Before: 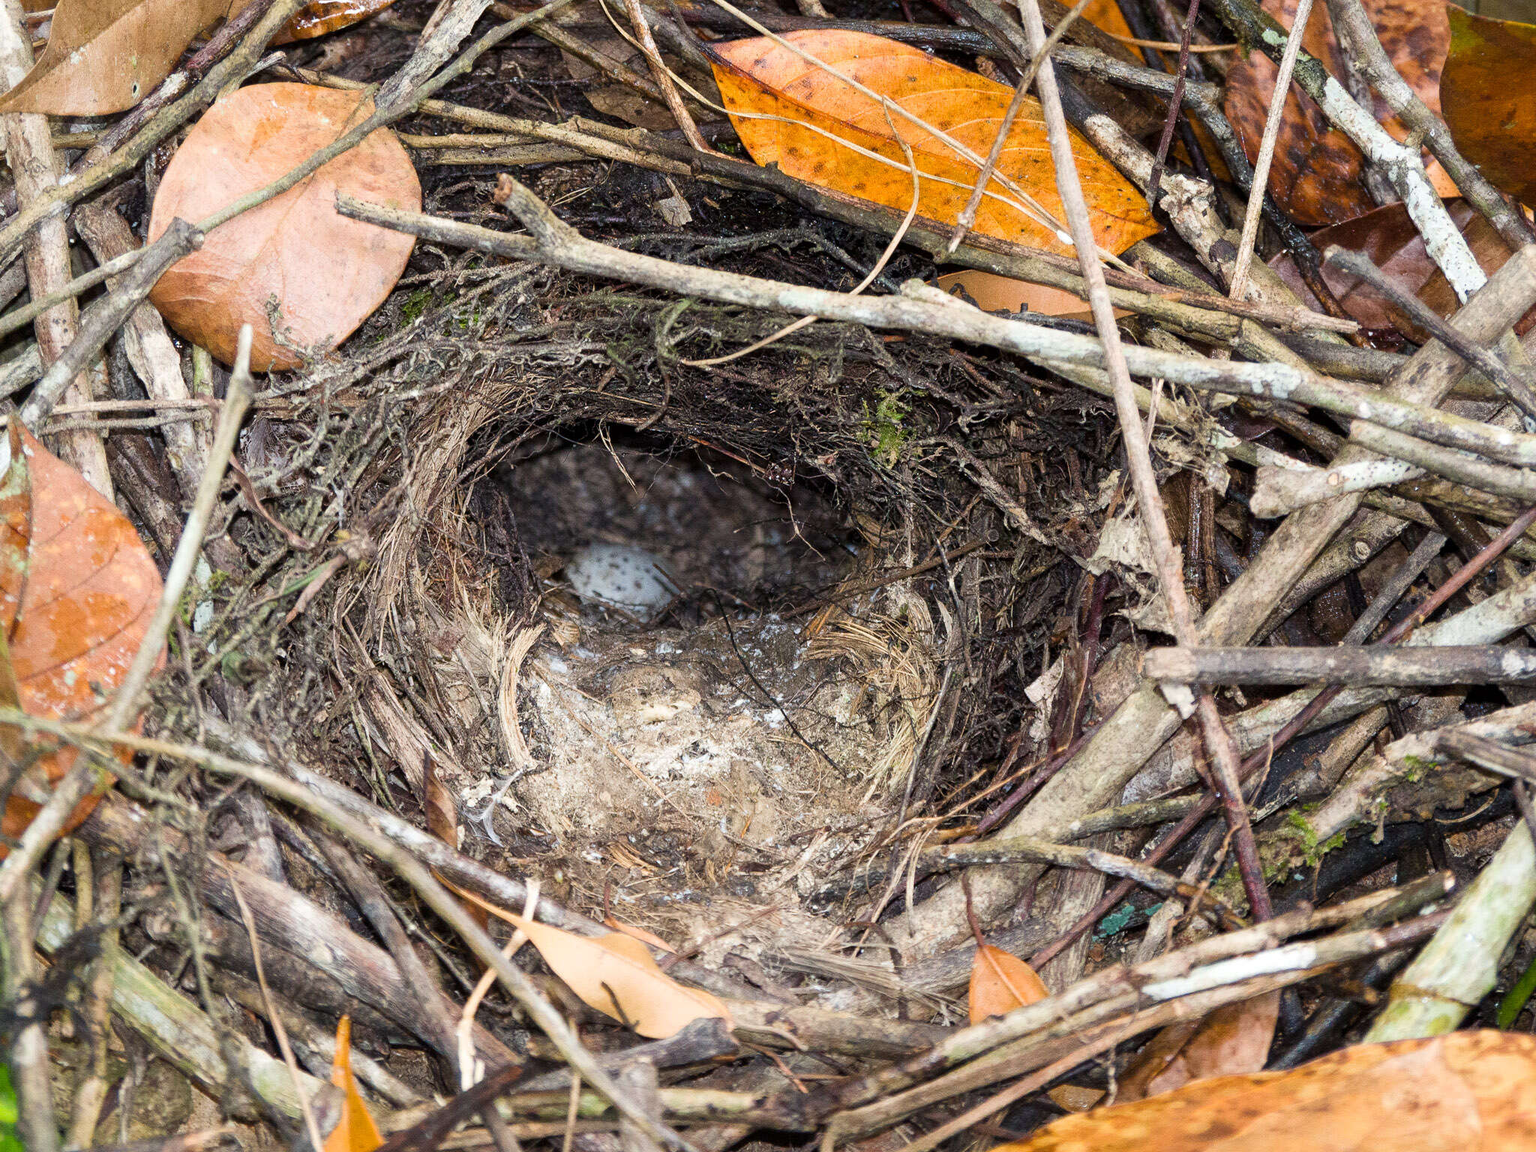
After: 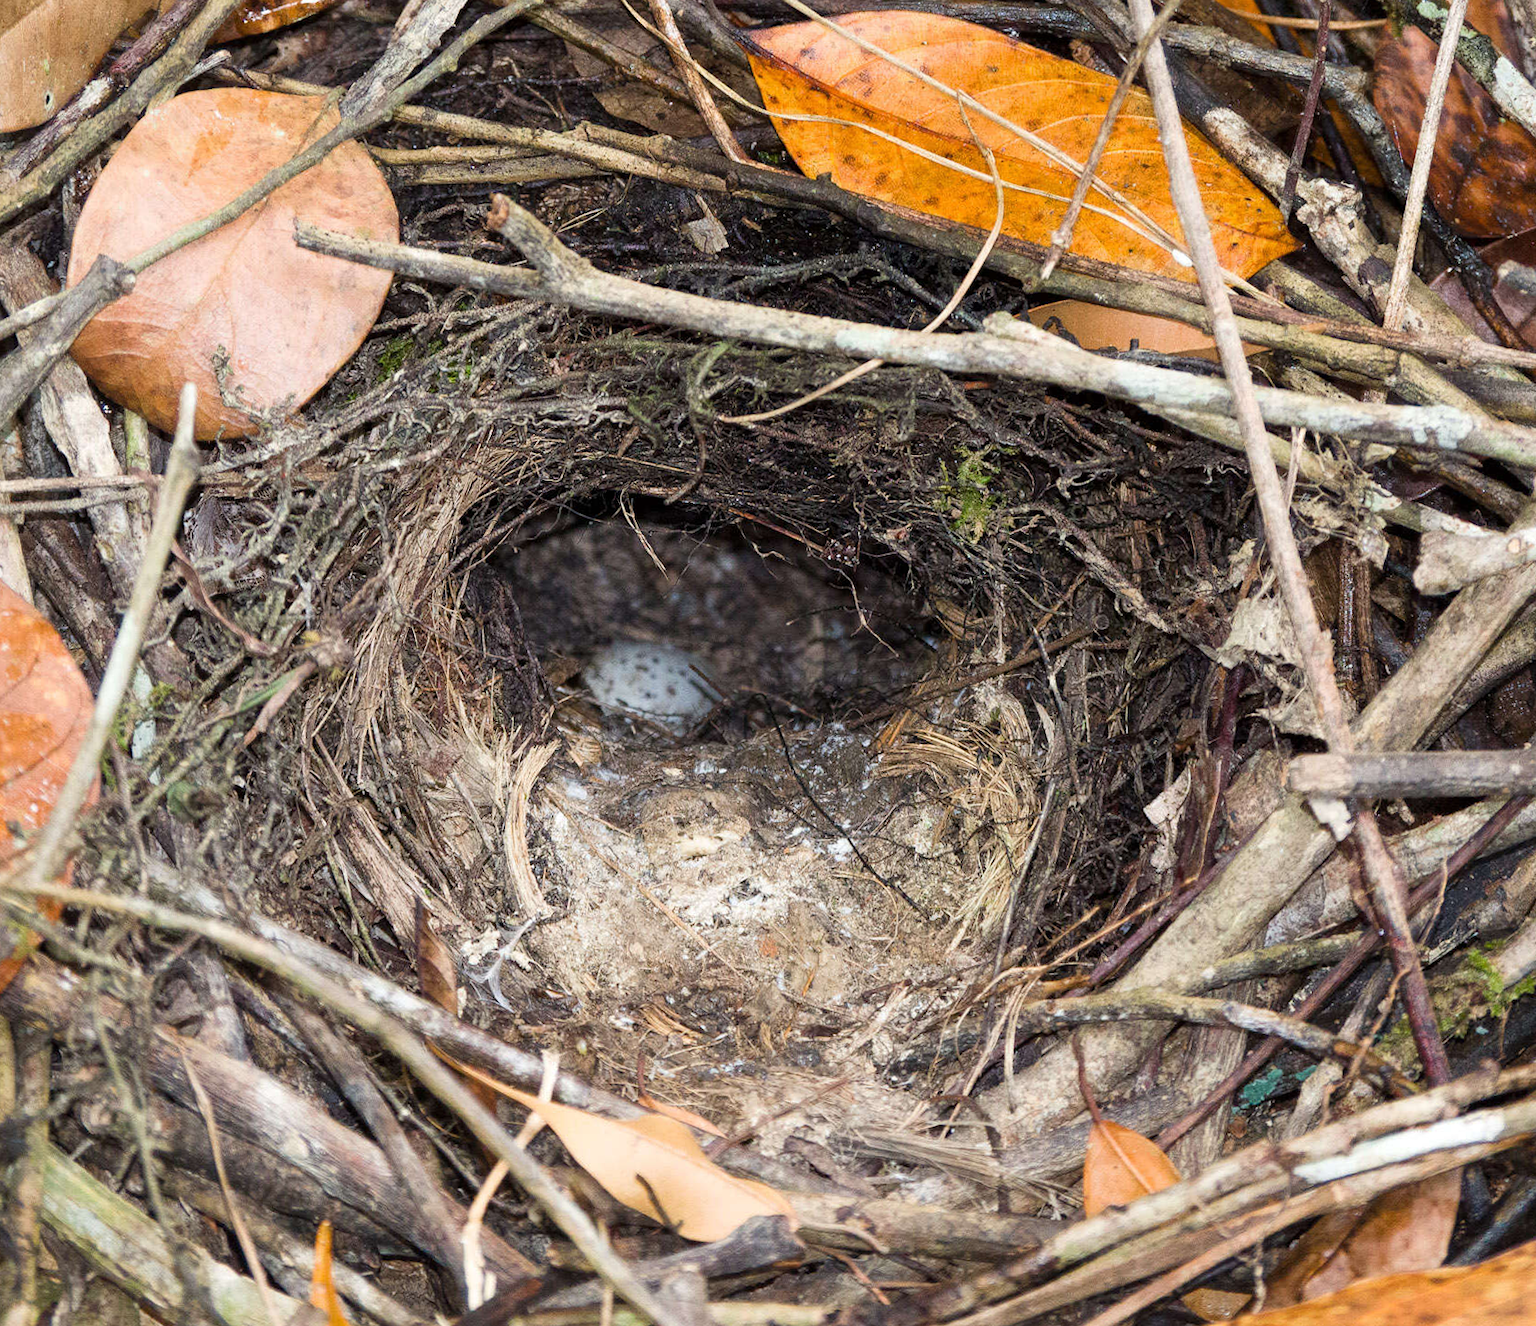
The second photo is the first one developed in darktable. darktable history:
crop and rotate: angle 1.11°, left 4.503%, top 0.519%, right 11.126%, bottom 2.389%
